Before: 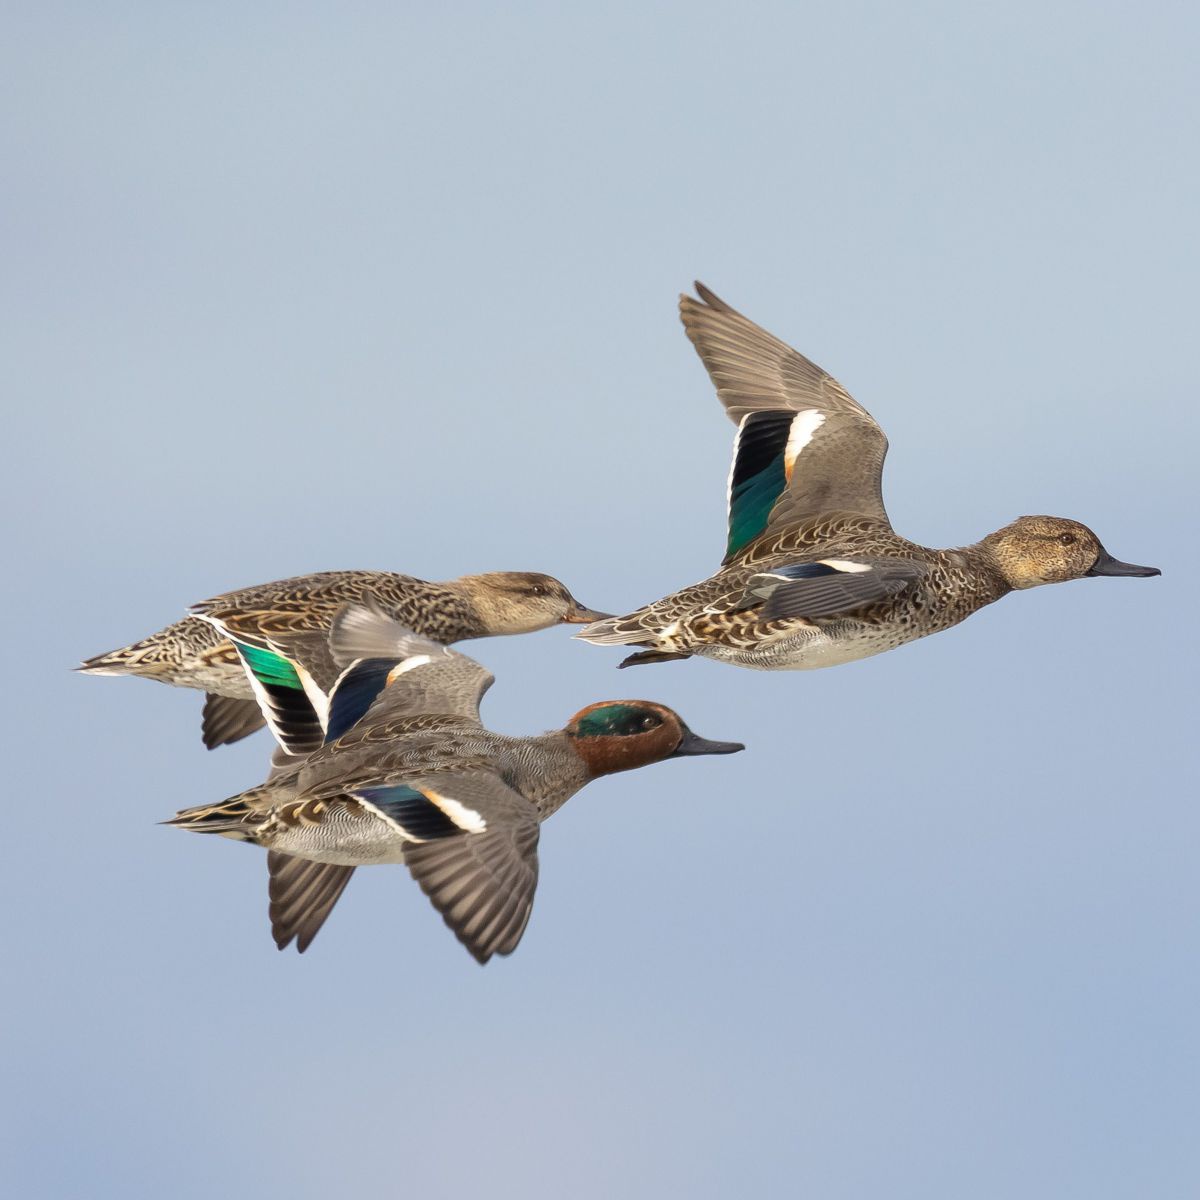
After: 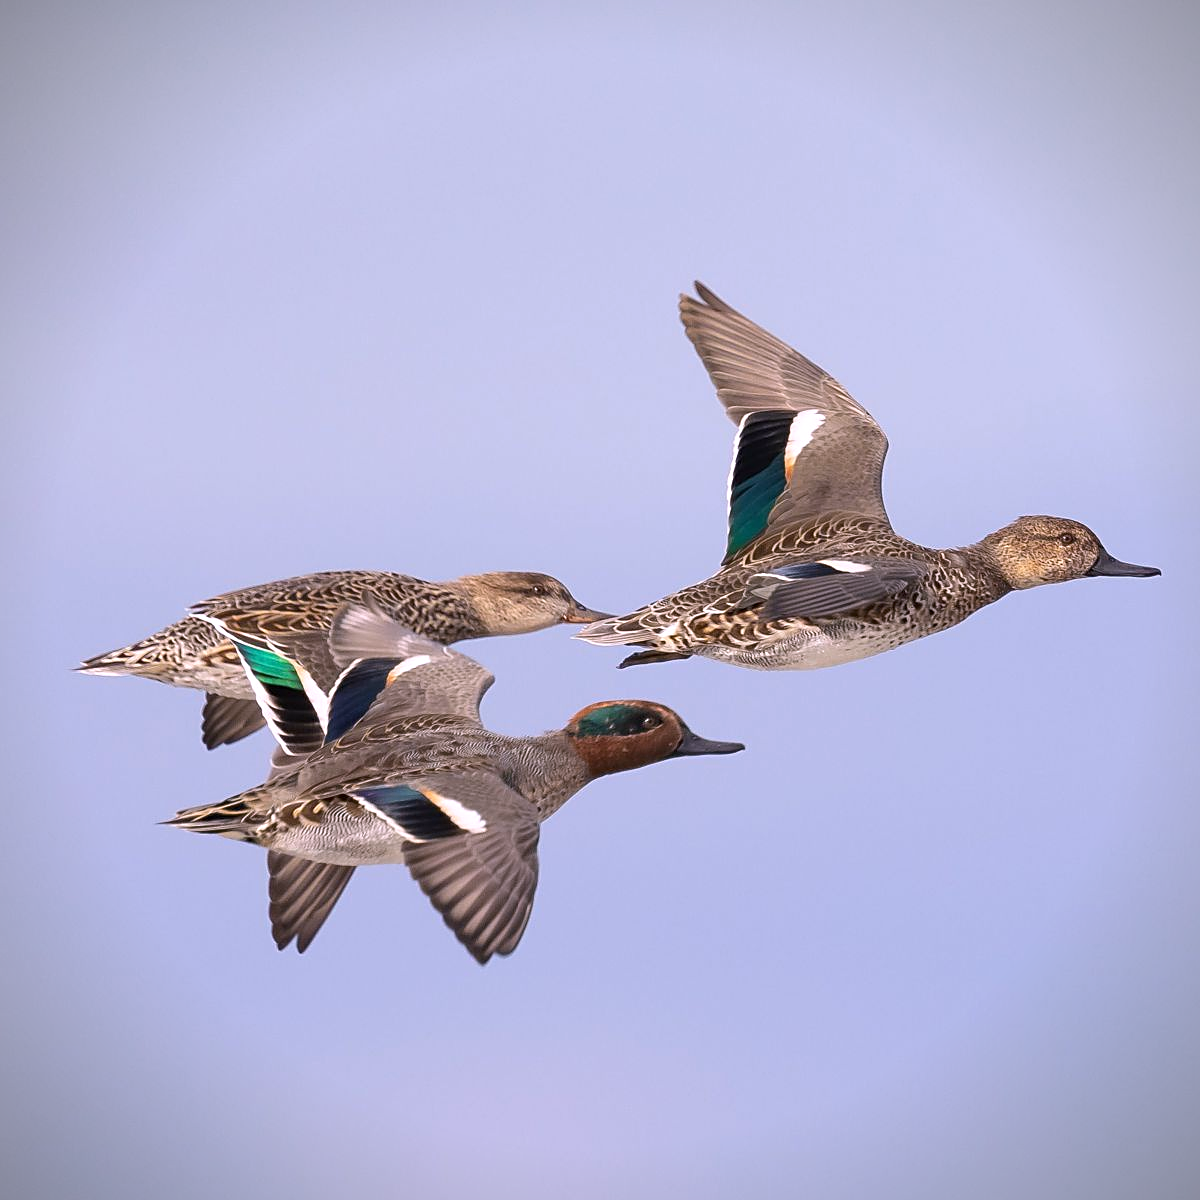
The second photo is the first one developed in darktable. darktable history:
vignetting: fall-off start 91.19%
white balance: red 1.066, blue 1.119
sharpen: on, module defaults
